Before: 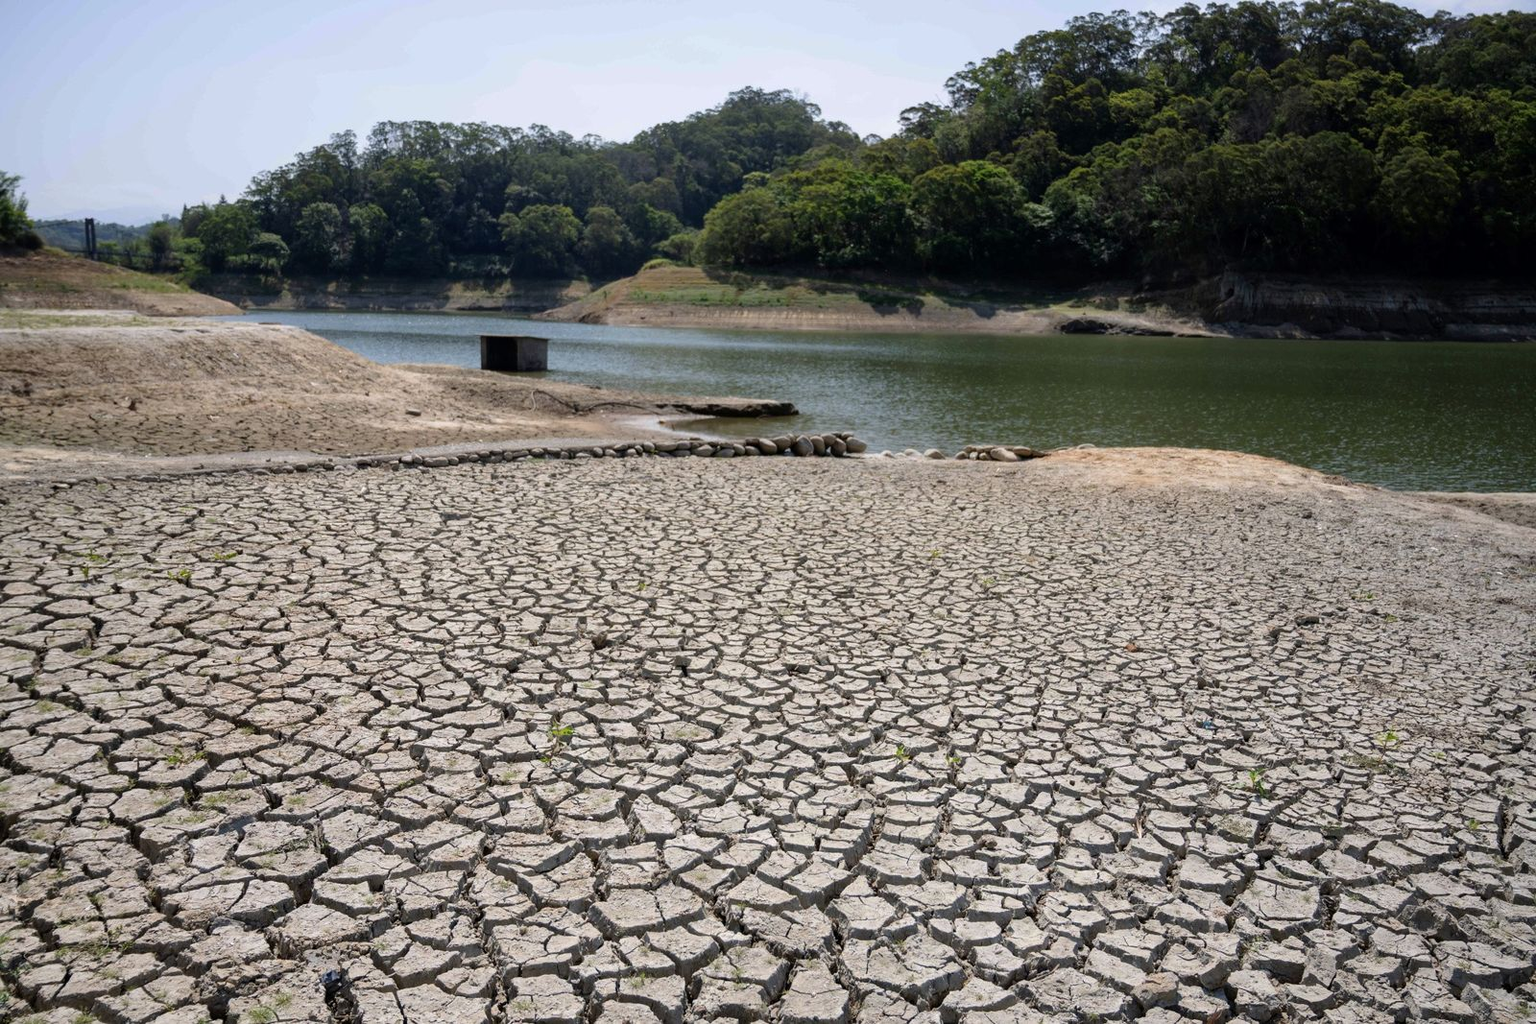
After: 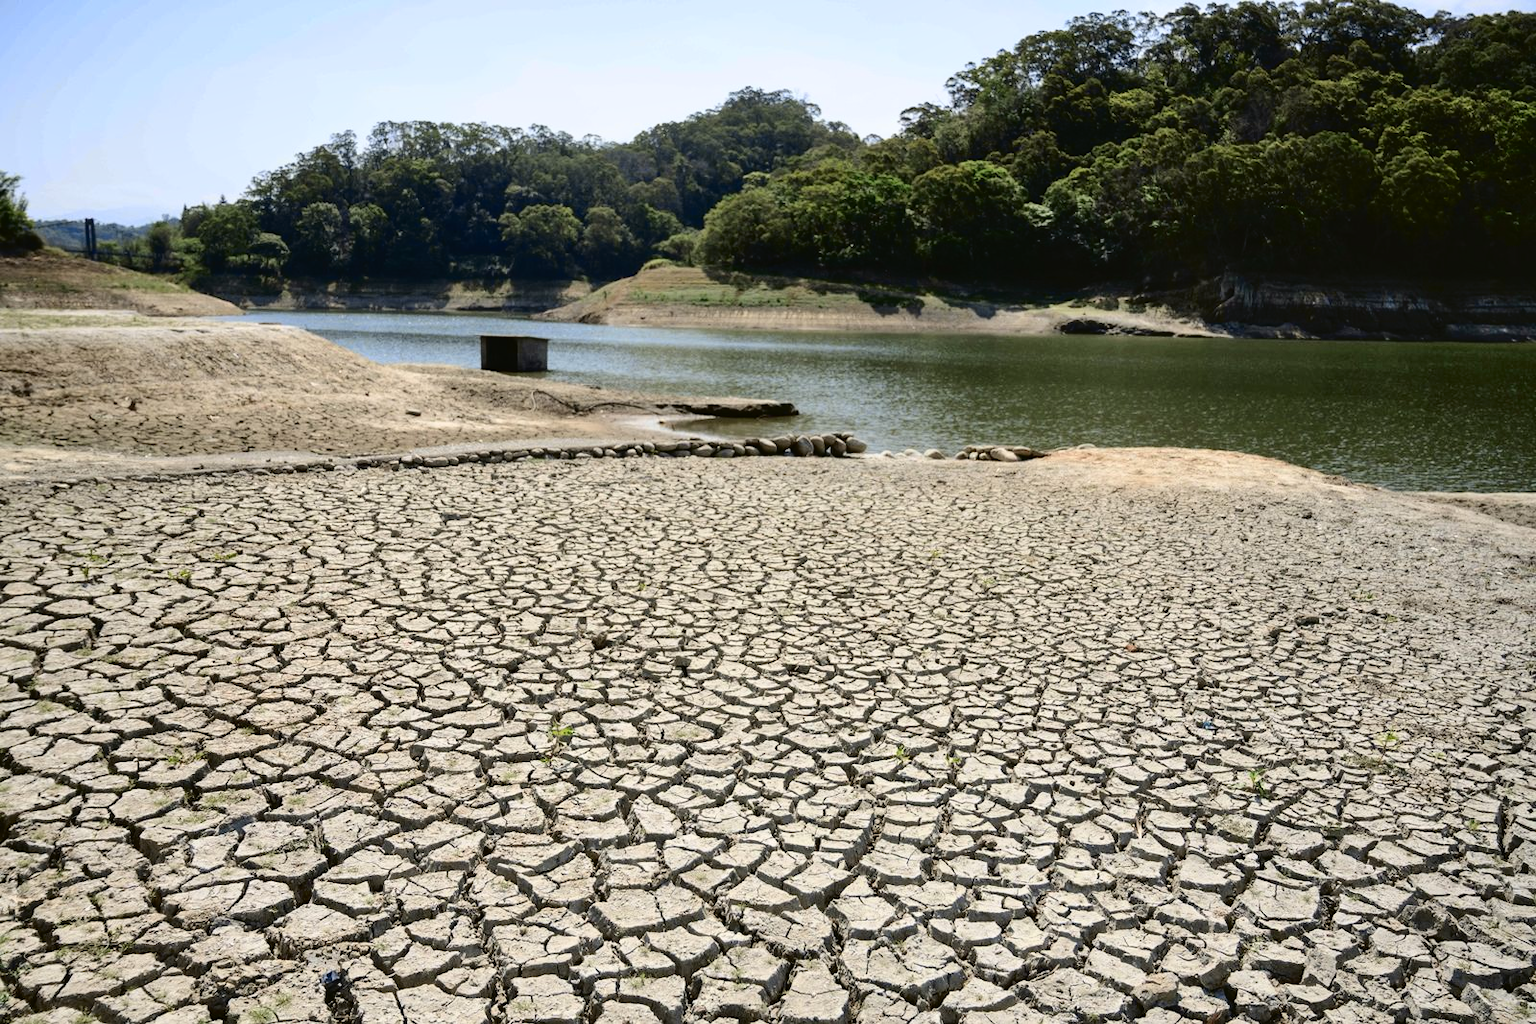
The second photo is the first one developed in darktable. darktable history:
shadows and highlights: soften with gaussian
tone curve: curves: ch0 [(0, 0.023) (0.087, 0.065) (0.184, 0.168) (0.45, 0.54) (0.57, 0.683) (0.722, 0.825) (0.877, 0.948) (1, 1)]; ch1 [(0, 0) (0.388, 0.369) (0.447, 0.447) (0.505, 0.5) (0.534, 0.528) (0.573, 0.583) (0.663, 0.68) (1, 1)]; ch2 [(0, 0) (0.314, 0.223) (0.427, 0.405) (0.492, 0.505) (0.531, 0.55) (0.589, 0.599) (1, 1)], color space Lab, independent channels, preserve colors none
